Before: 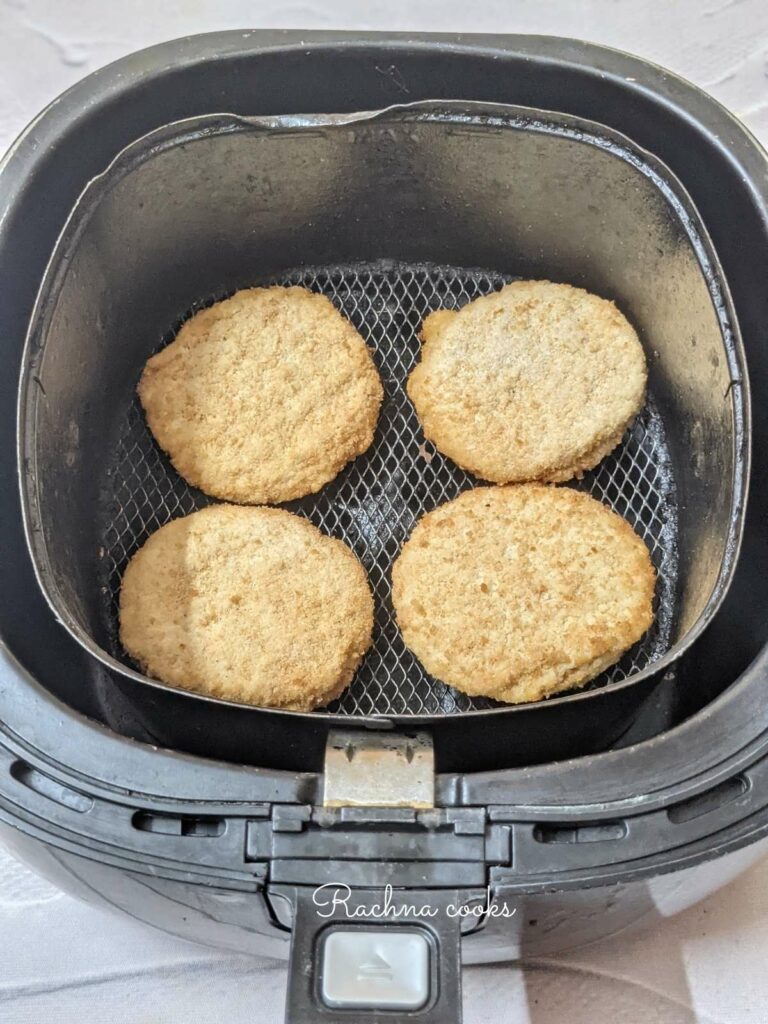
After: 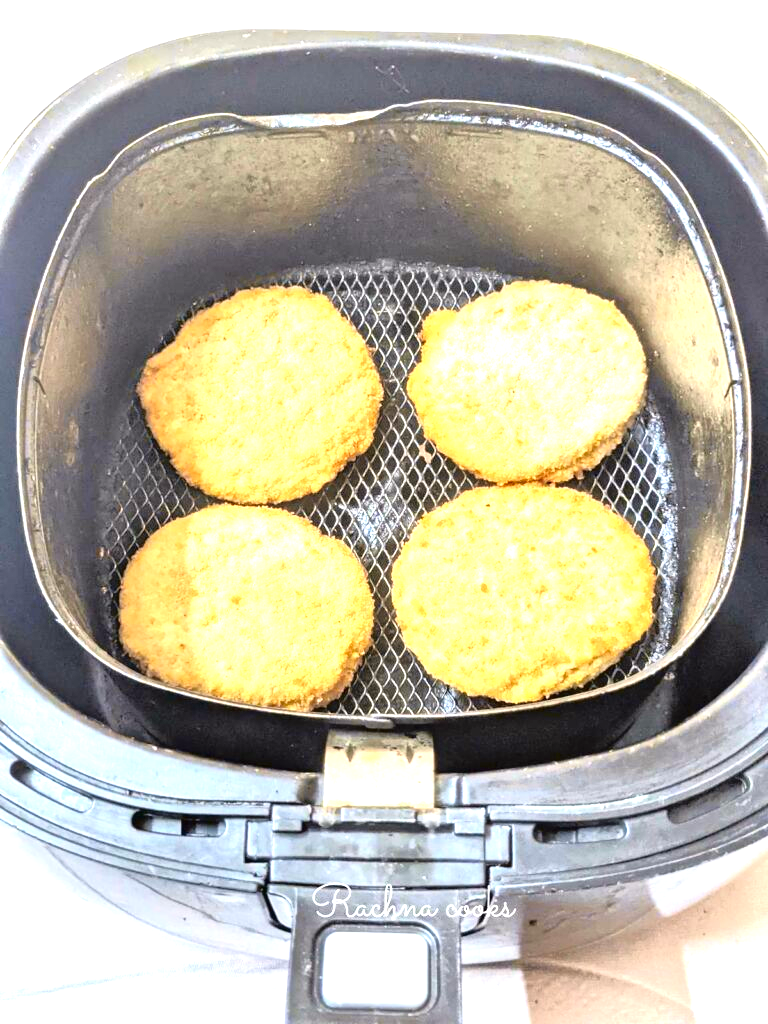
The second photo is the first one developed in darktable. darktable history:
exposure: black level correction -0.002, exposure 1.35 EV, compensate highlight preservation false
tone curve: curves: ch0 [(0.024, 0) (0.075, 0.034) (0.145, 0.098) (0.257, 0.259) (0.408, 0.45) (0.611, 0.64) (0.81, 0.857) (1, 1)]; ch1 [(0, 0) (0.287, 0.198) (0.501, 0.506) (0.56, 0.57) (0.712, 0.777) (0.976, 0.992)]; ch2 [(0, 0) (0.5, 0.5) (0.523, 0.552) (0.59, 0.603) (0.681, 0.754) (1, 1)], color space Lab, independent channels, preserve colors none
